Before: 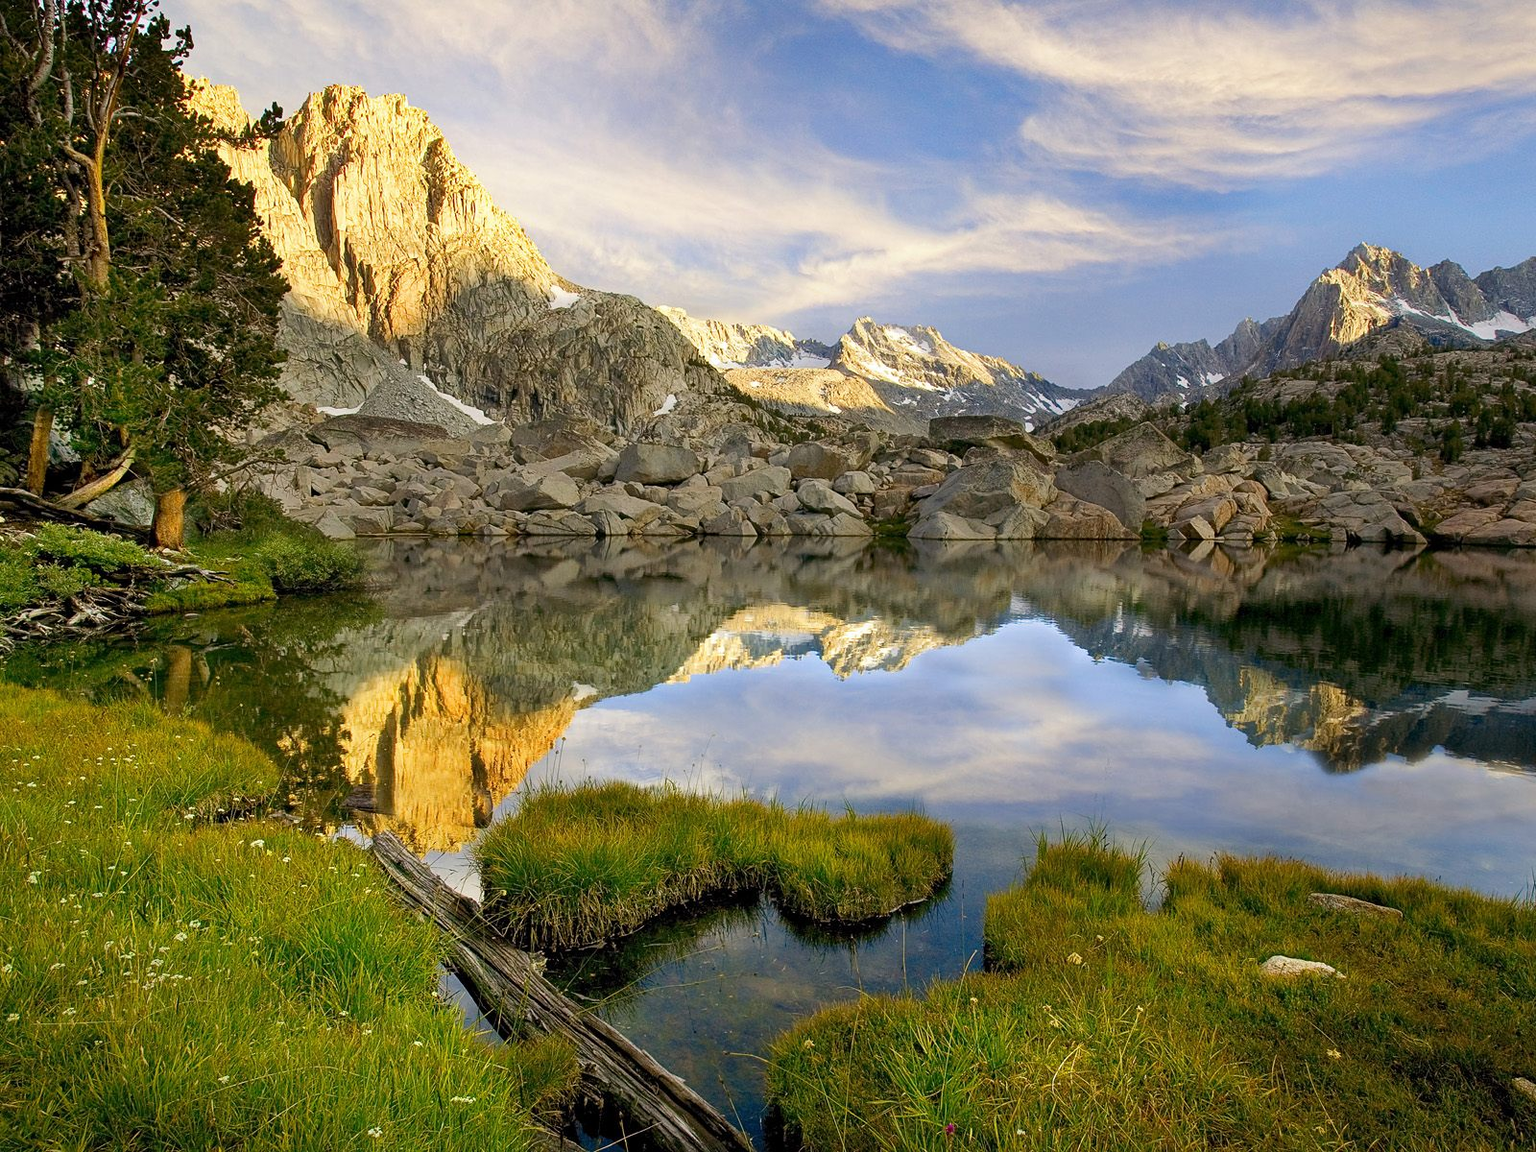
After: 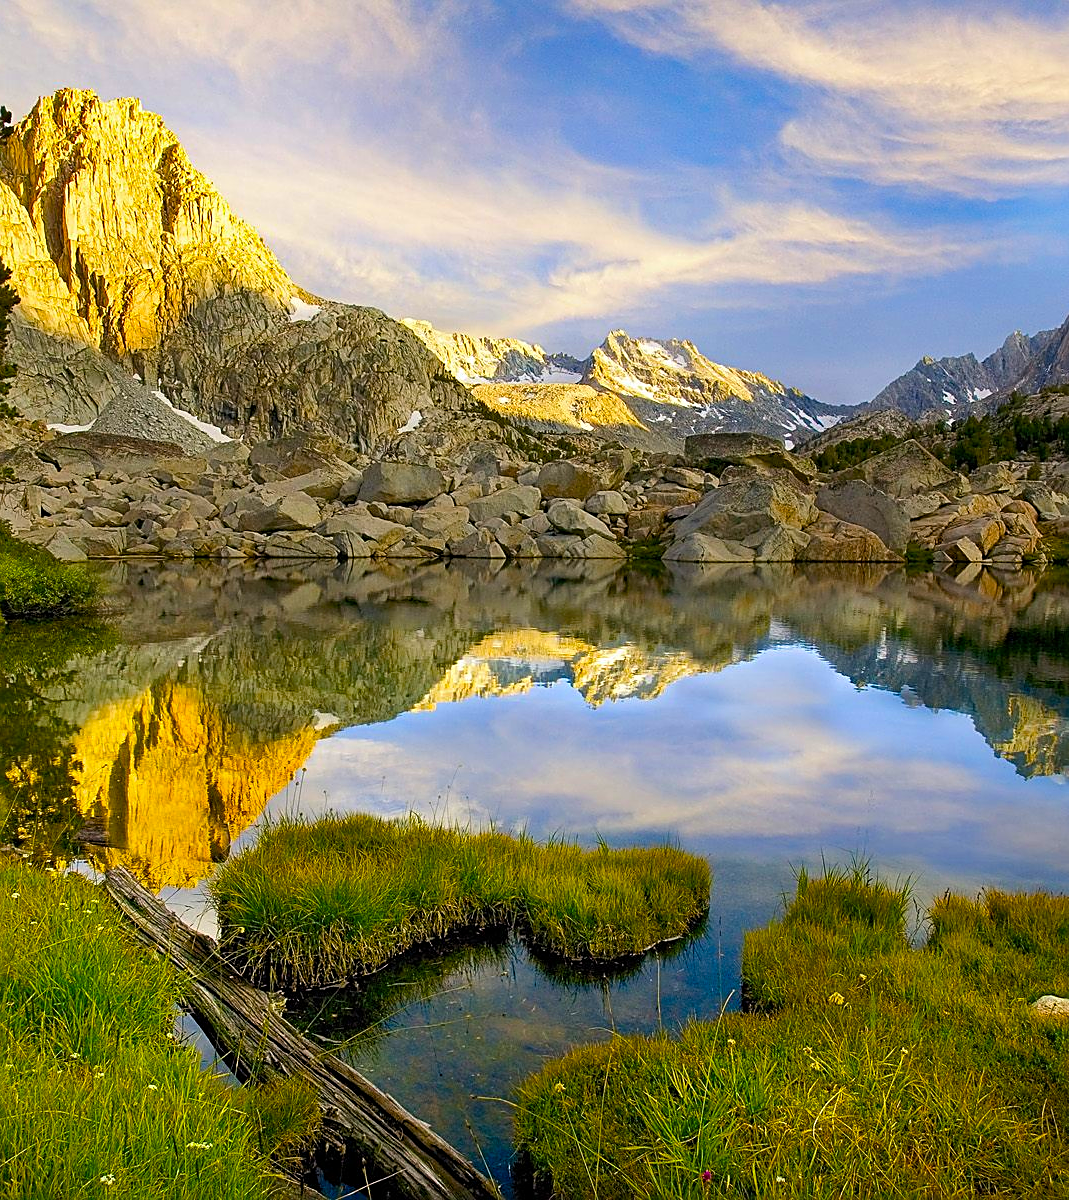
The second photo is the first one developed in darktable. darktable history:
color balance rgb: linear chroma grading › global chroma 15%, perceptual saturation grading › global saturation 30%
sharpen: on, module defaults
crop and rotate: left 17.732%, right 15.423%
